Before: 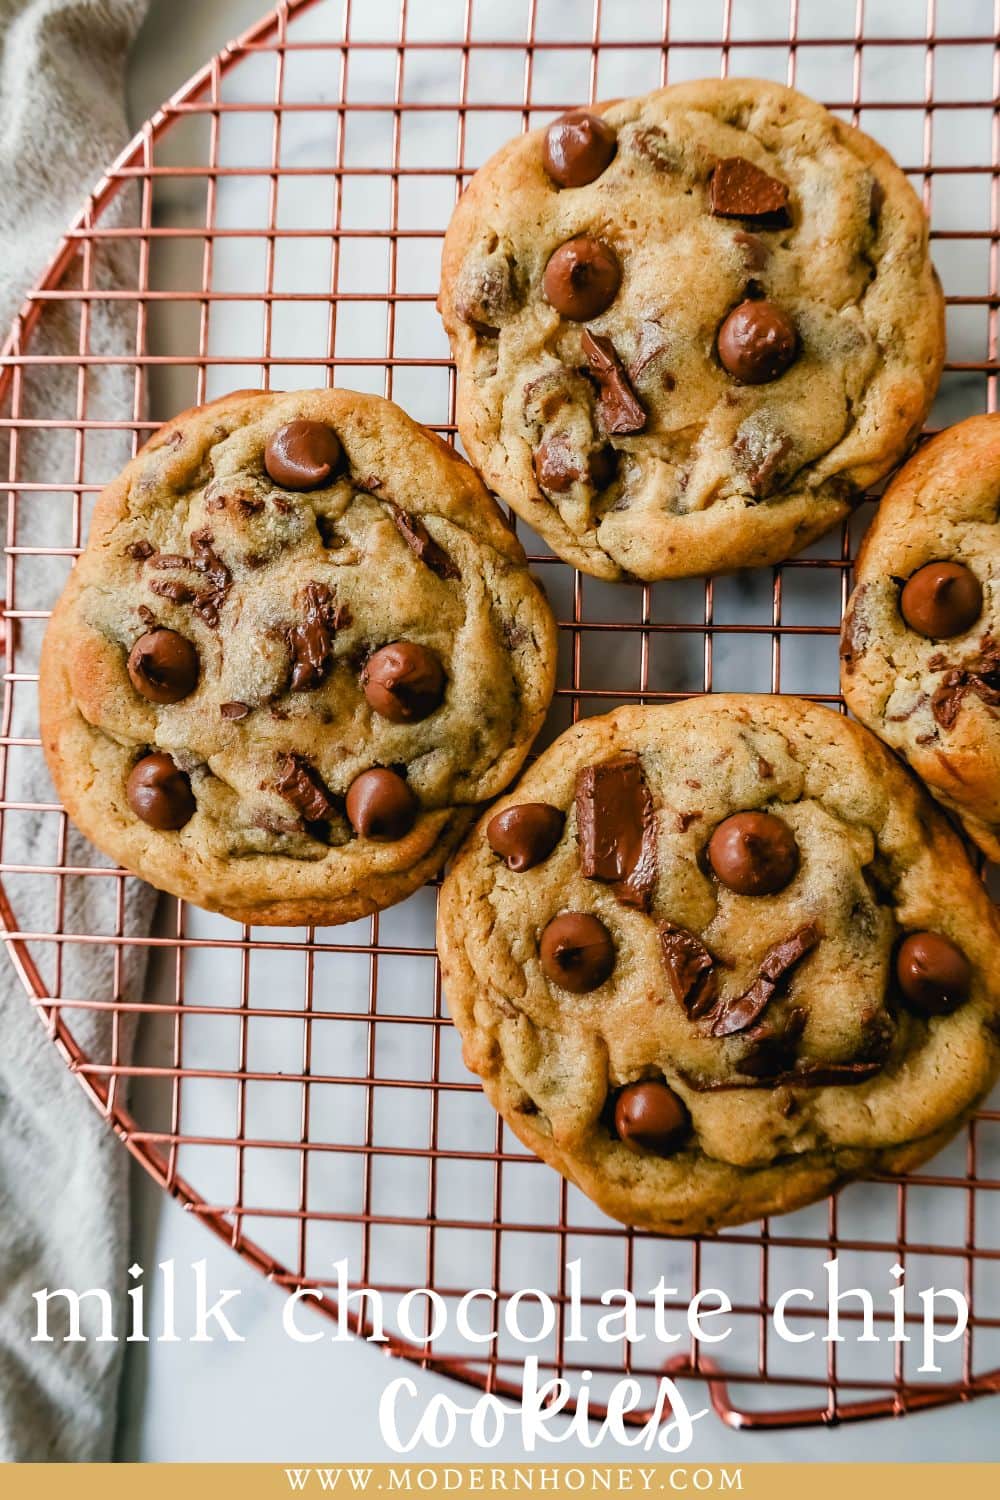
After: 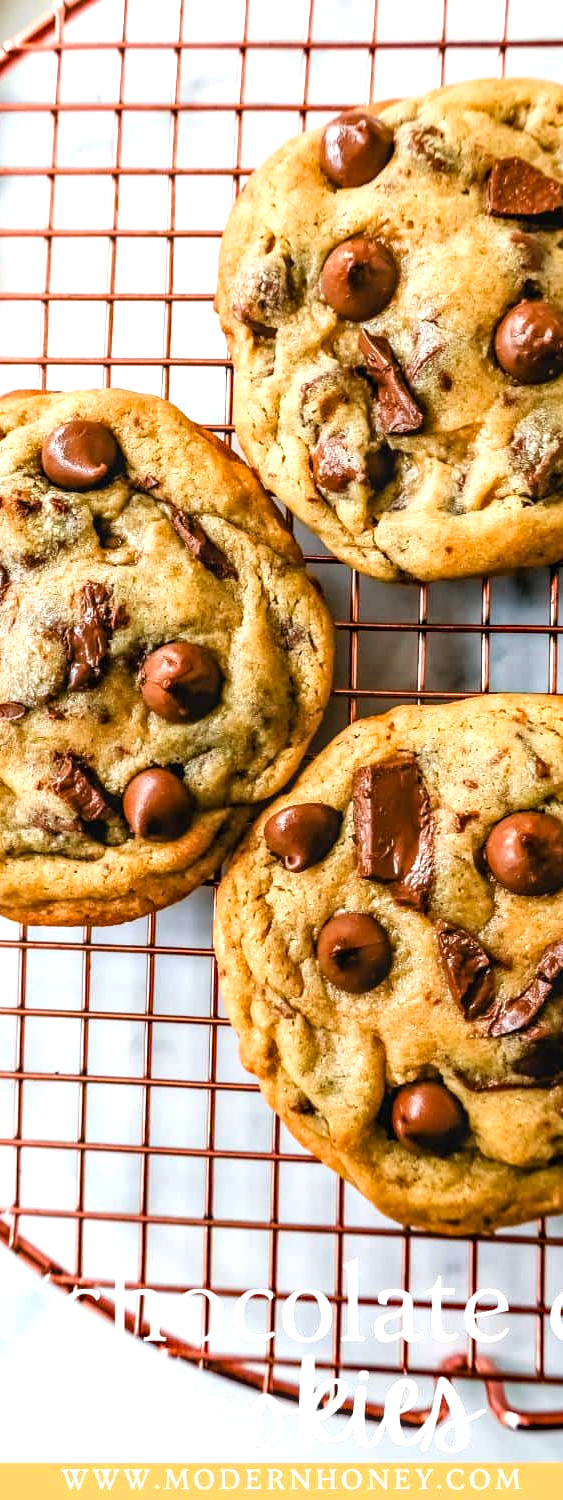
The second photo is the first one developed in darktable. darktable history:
local contrast: on, module defaults
haze removal: compatibility mode true, adaptive false
contrast brightness saturation: contrast 0.102, brightness 0.019, saturation 0.024
exposure: black level correction 0, exposure 0.692 EV, compensate highlight preservation false
crop and rotate: left 22.374%, right 21.256%
